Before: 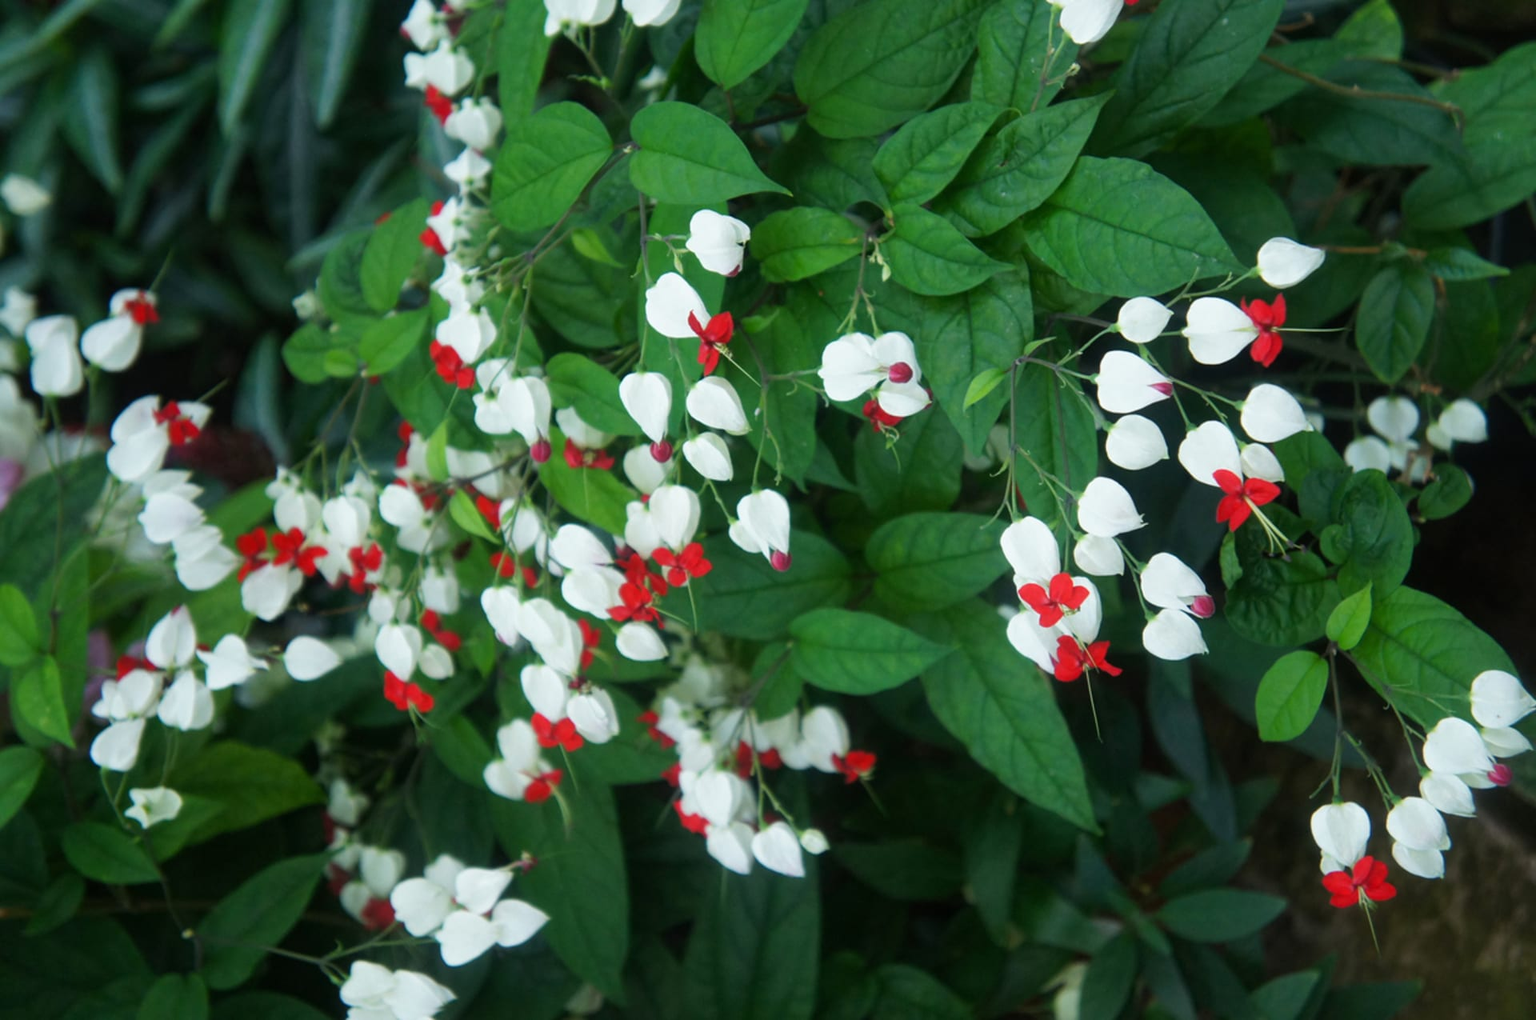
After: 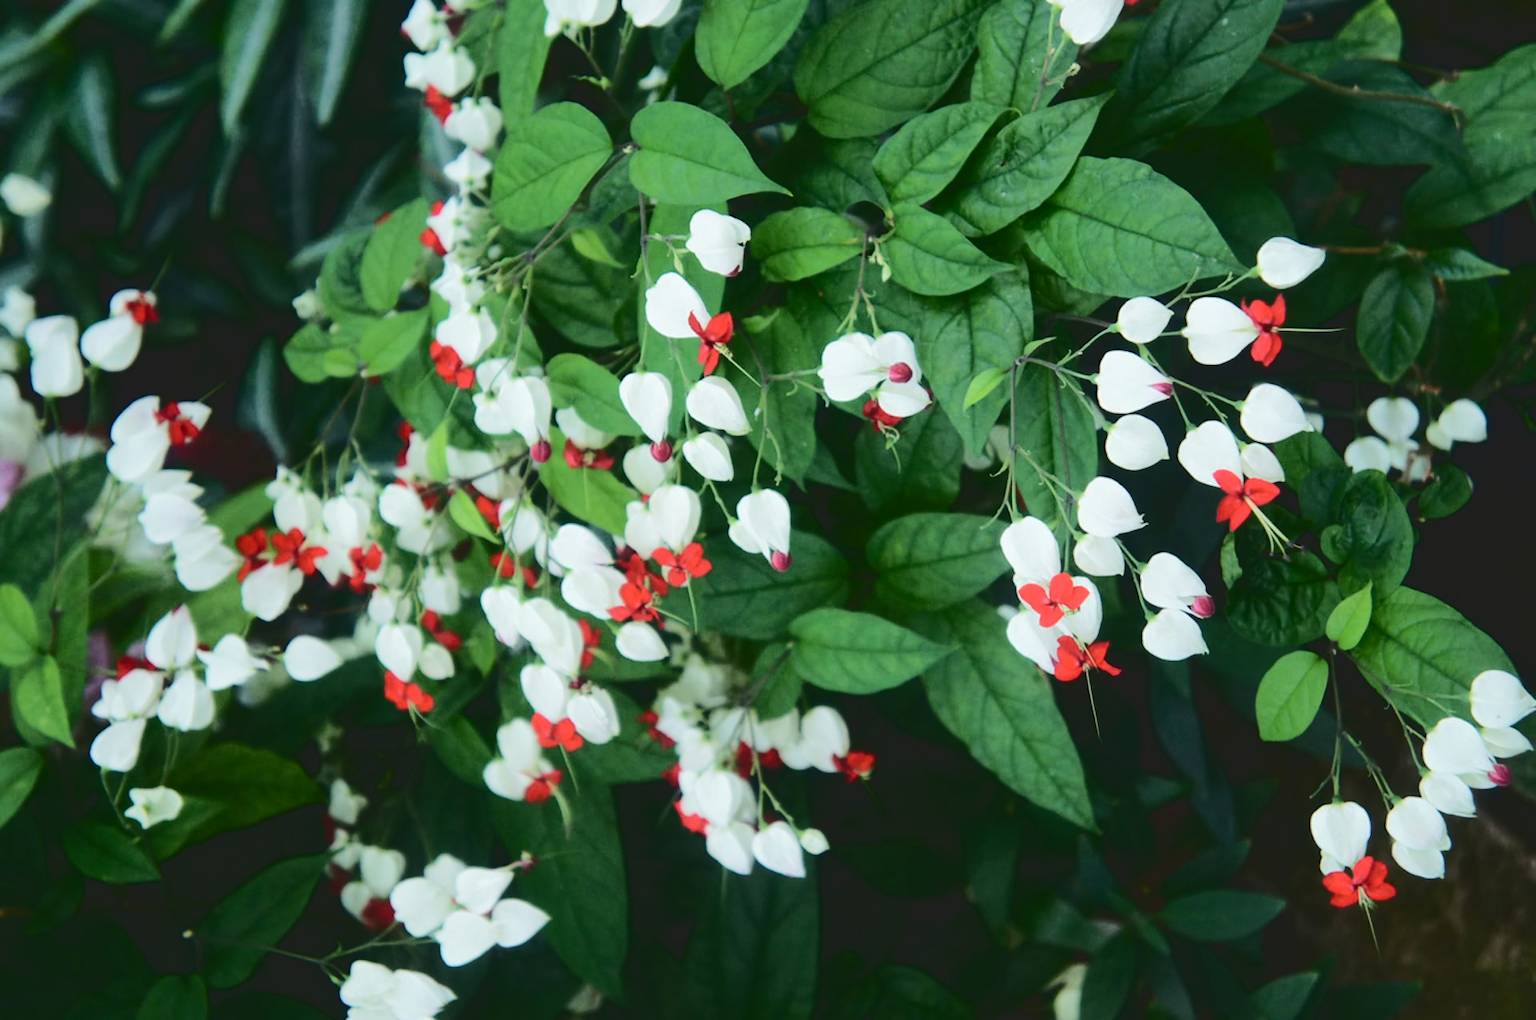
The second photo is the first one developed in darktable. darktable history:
tone curve: curves: ch0 [(0, 0) (0.003, 0.117) (0.011, 0.115) (0.025, 0.116) (0.044, 0.116) (0.069, 0.112) (0.1, 0.113) (0.136, 0.127) (0.177, 0.148) (0.224, 0.191) (0.277, 0.249) (0.335, 0.363) (0.399, 0.479) (0.468, 0.589) (0.543, 0.664) (0.623, 0.733) (0.709, 0.799) (0.801, 0.852) (0.898, 0.914) (1, 1)], color space Lab, independent channels, preserve colors none
